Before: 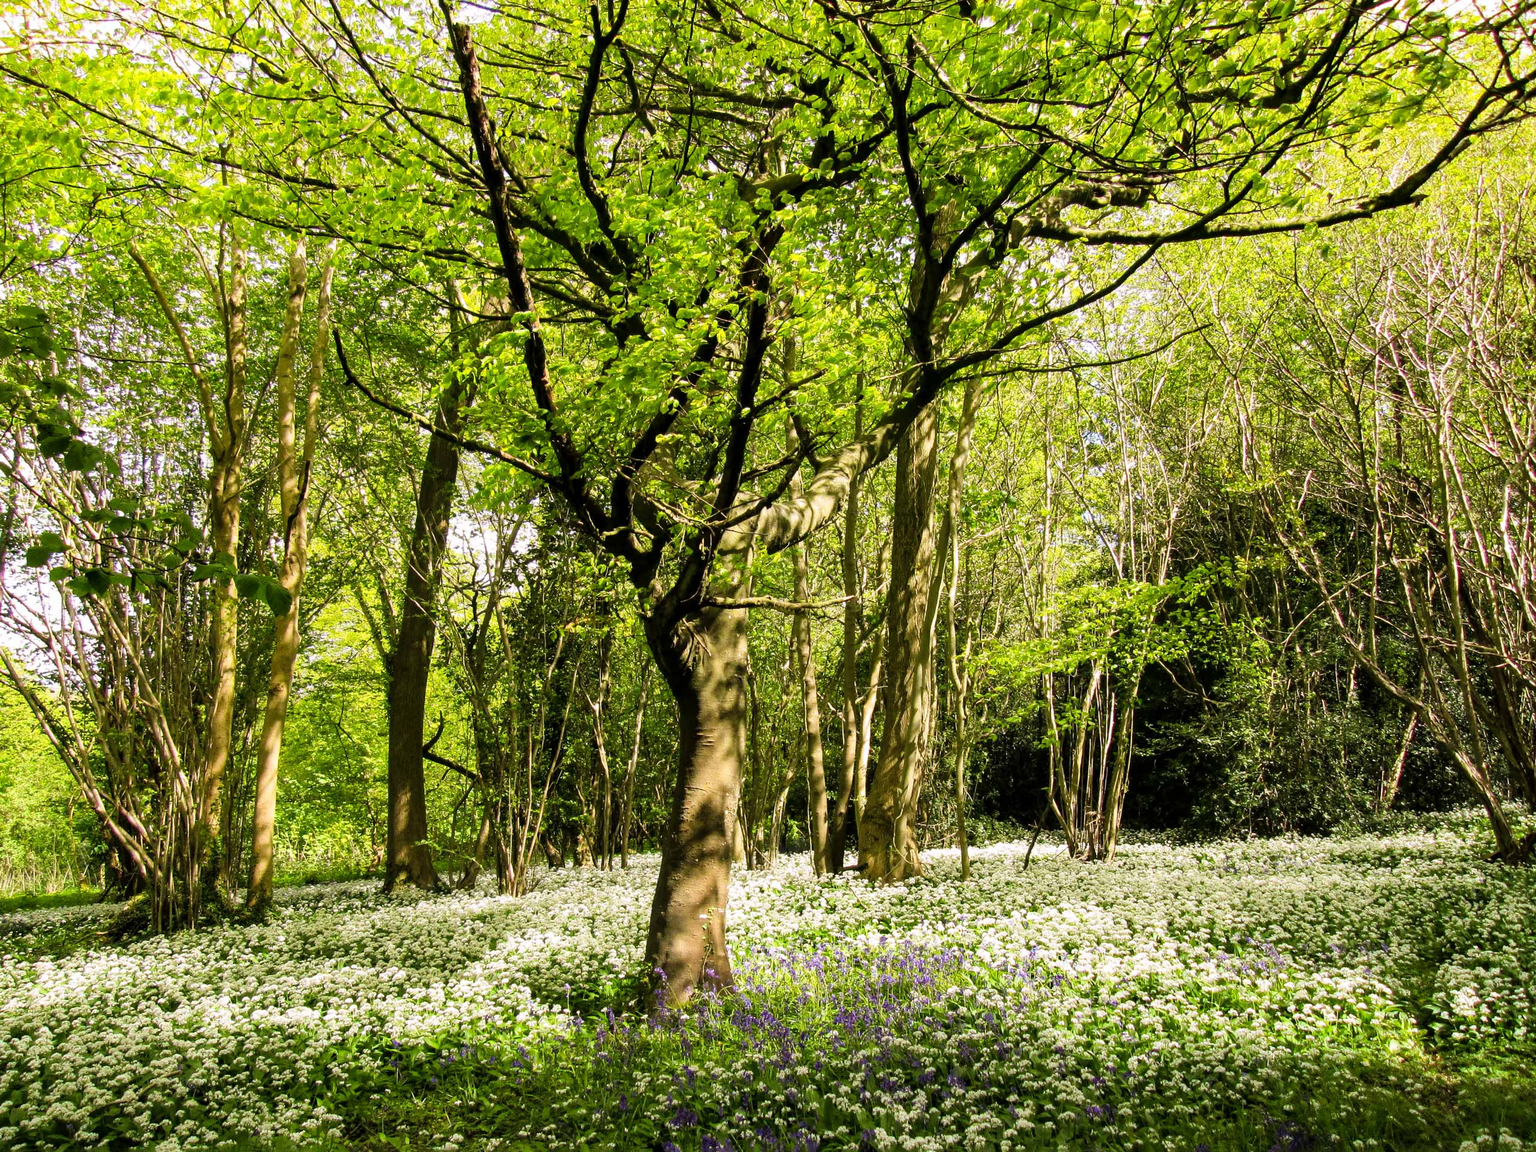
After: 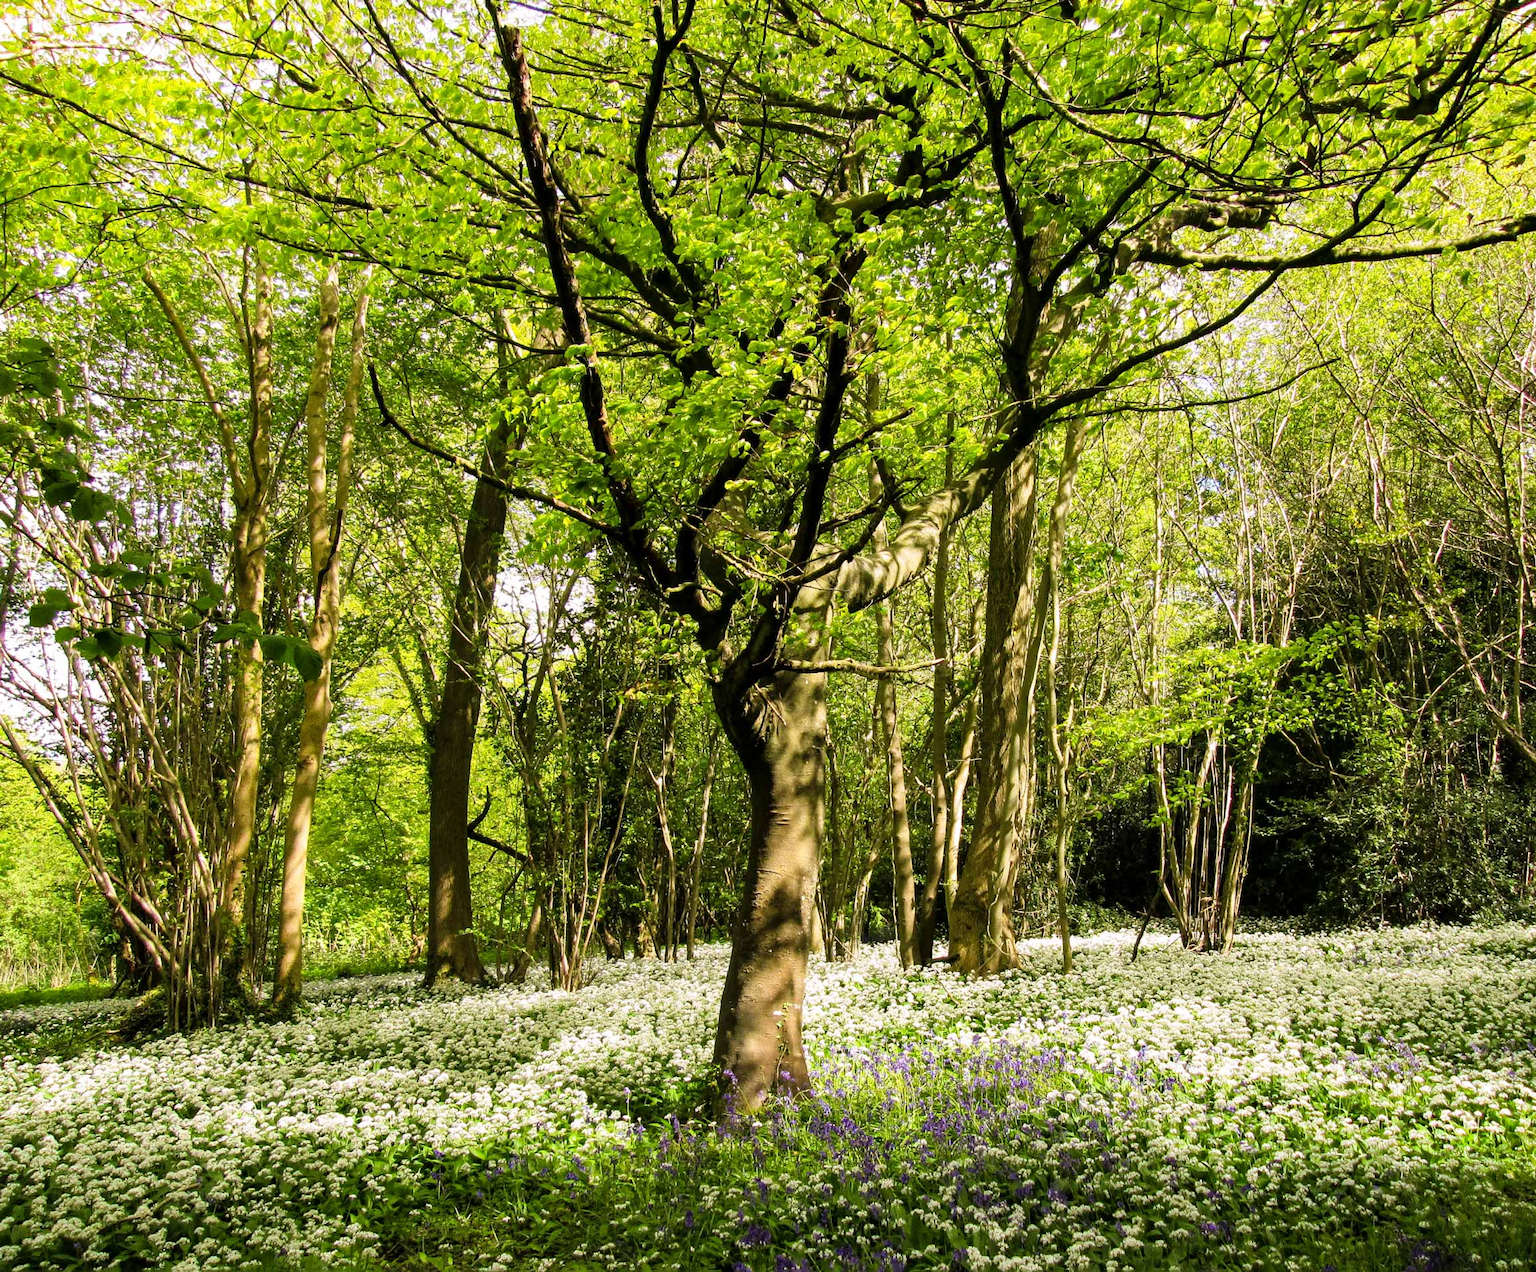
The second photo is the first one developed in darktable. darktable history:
crop: right 9.497%, bottom 0.029%
